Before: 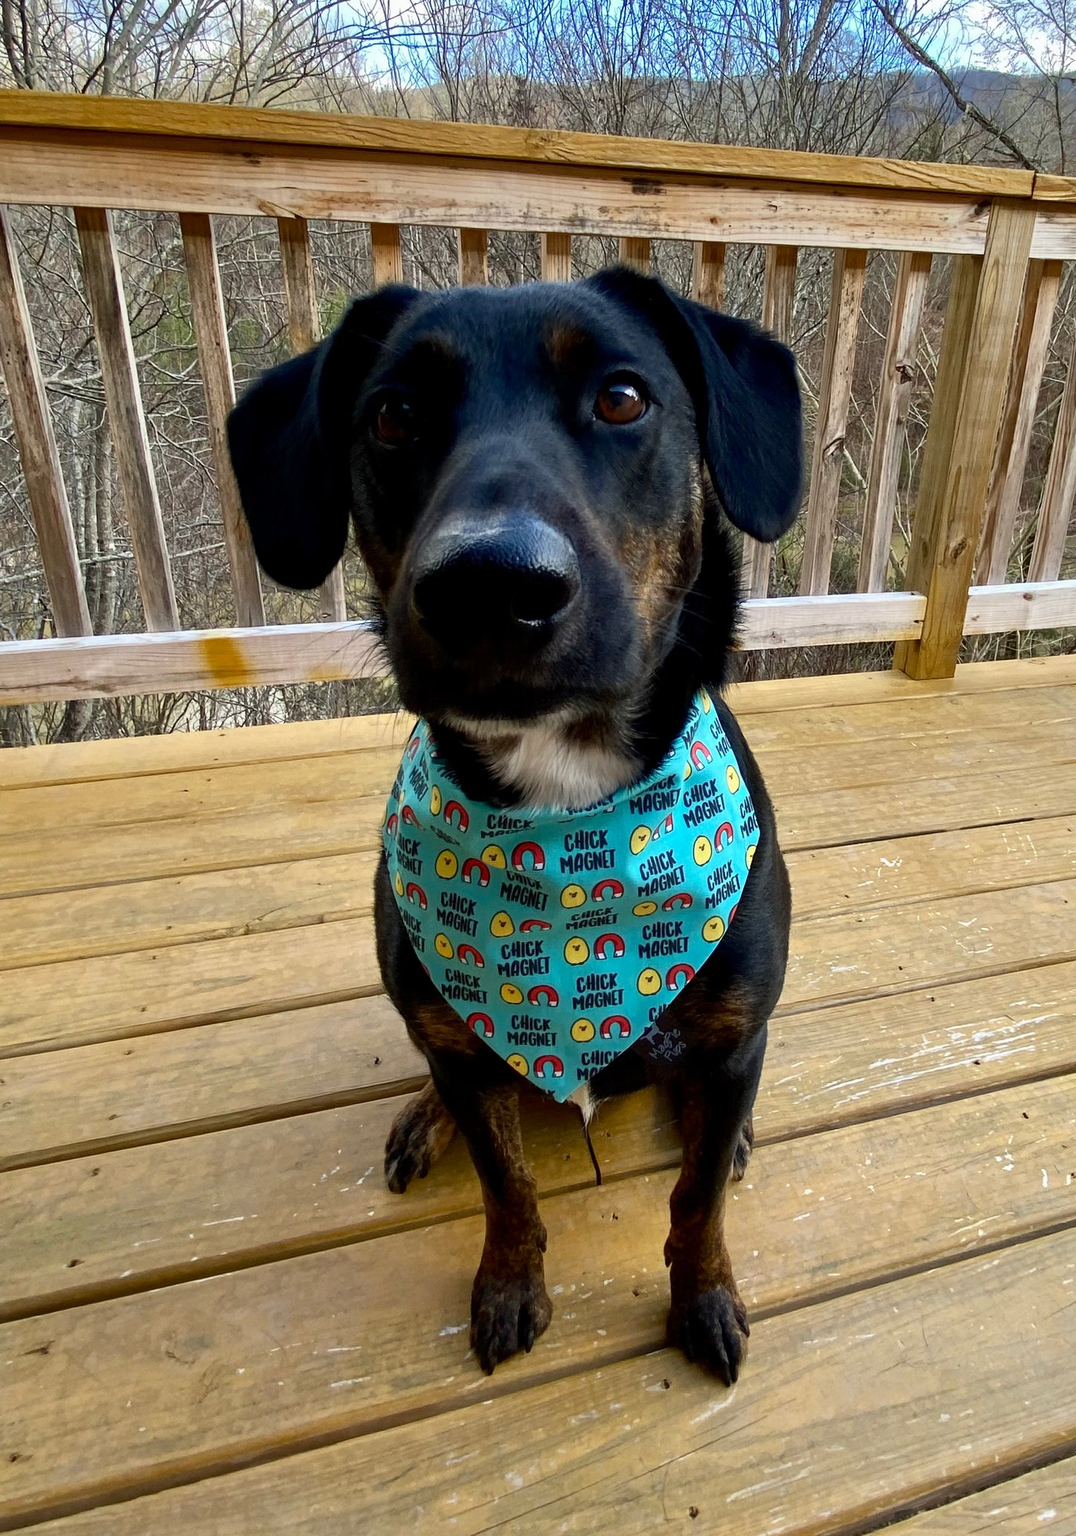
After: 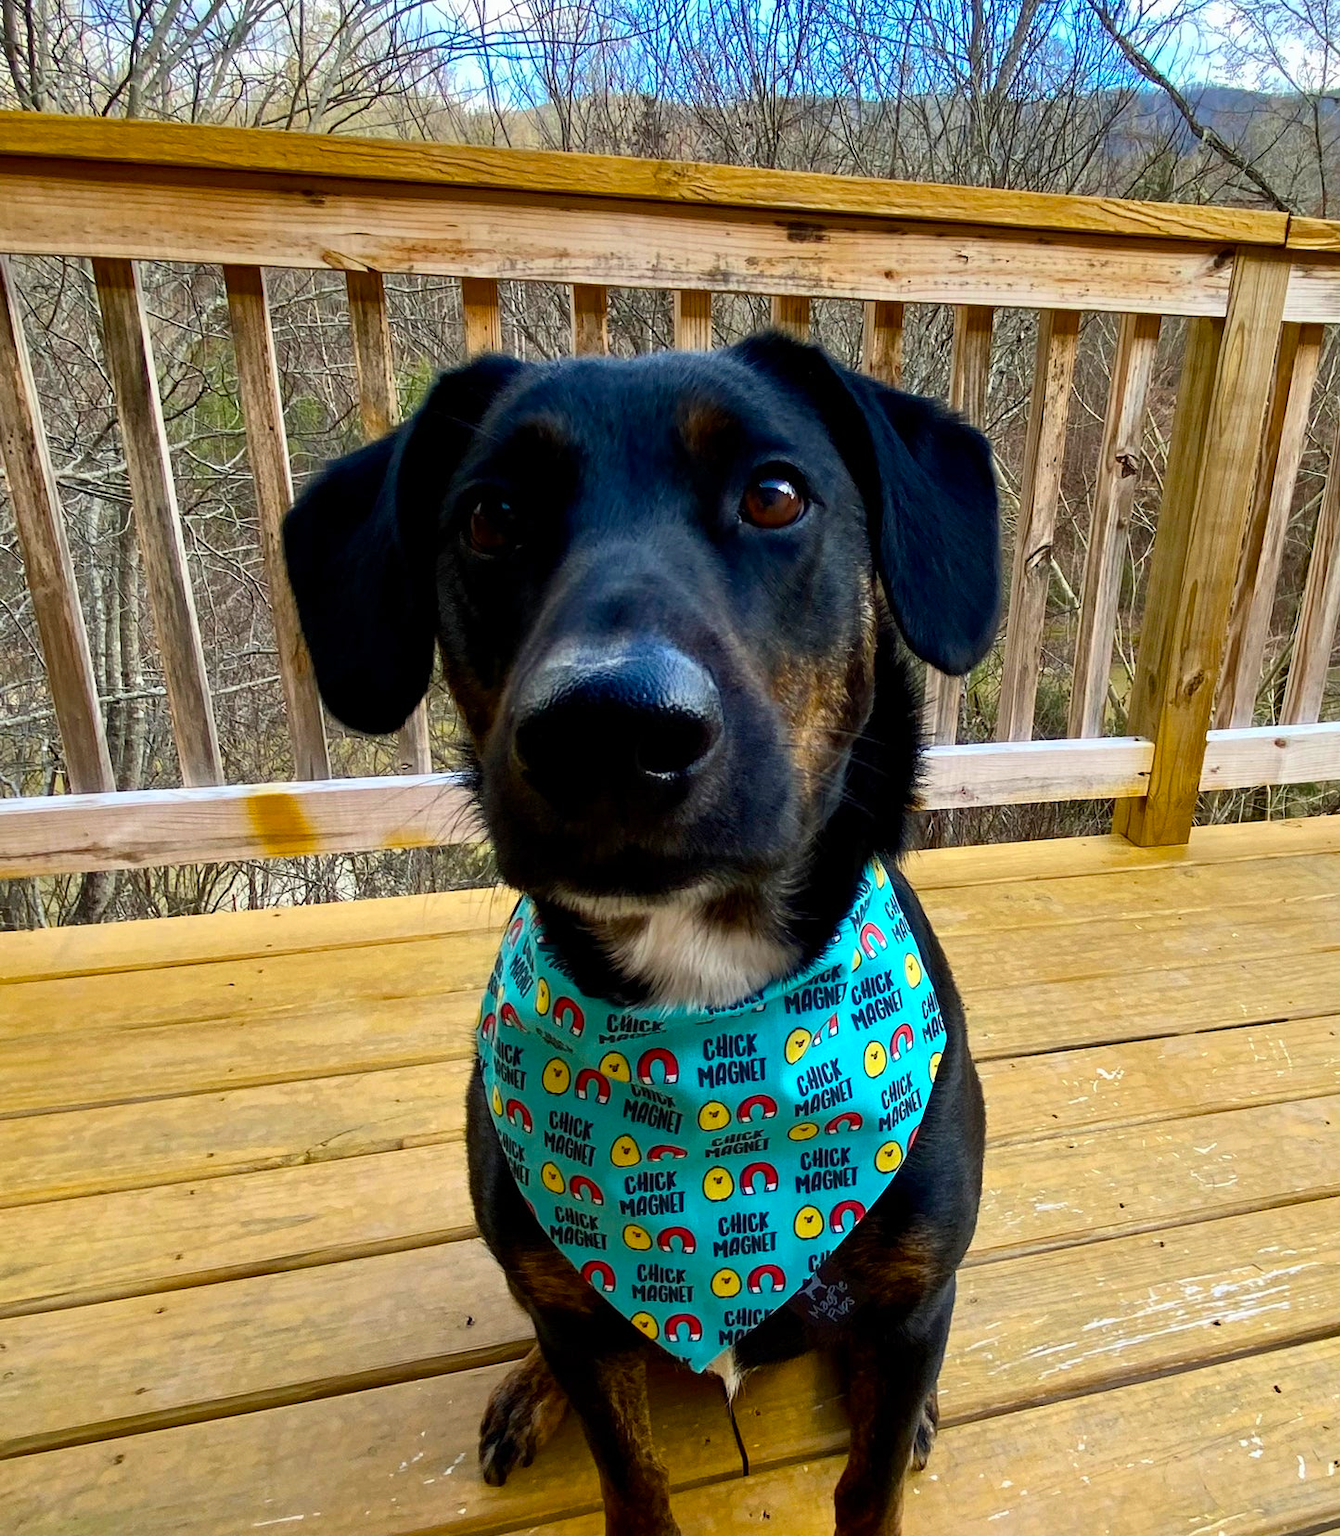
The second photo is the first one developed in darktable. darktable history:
color balance rgb: perceptual saturation grading › global saturation 20%, global vibrance 20%
contrast brightness saturation: contrast 0.1, brightness 0.03, saturation 0.09
crop: bottom 19.644%
